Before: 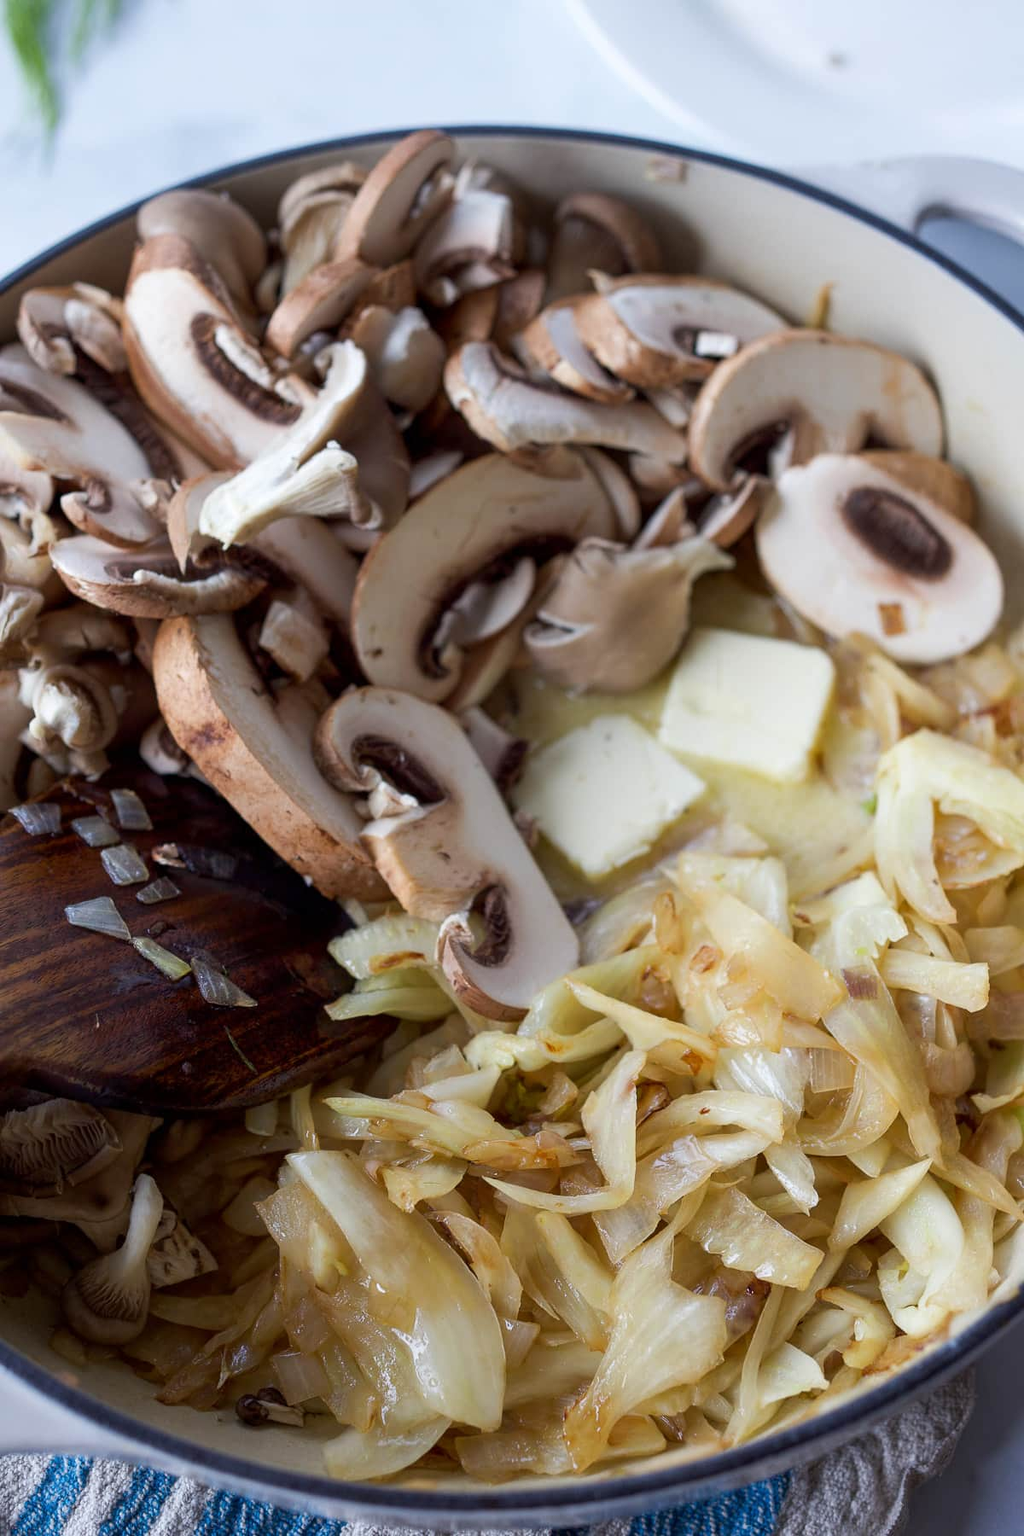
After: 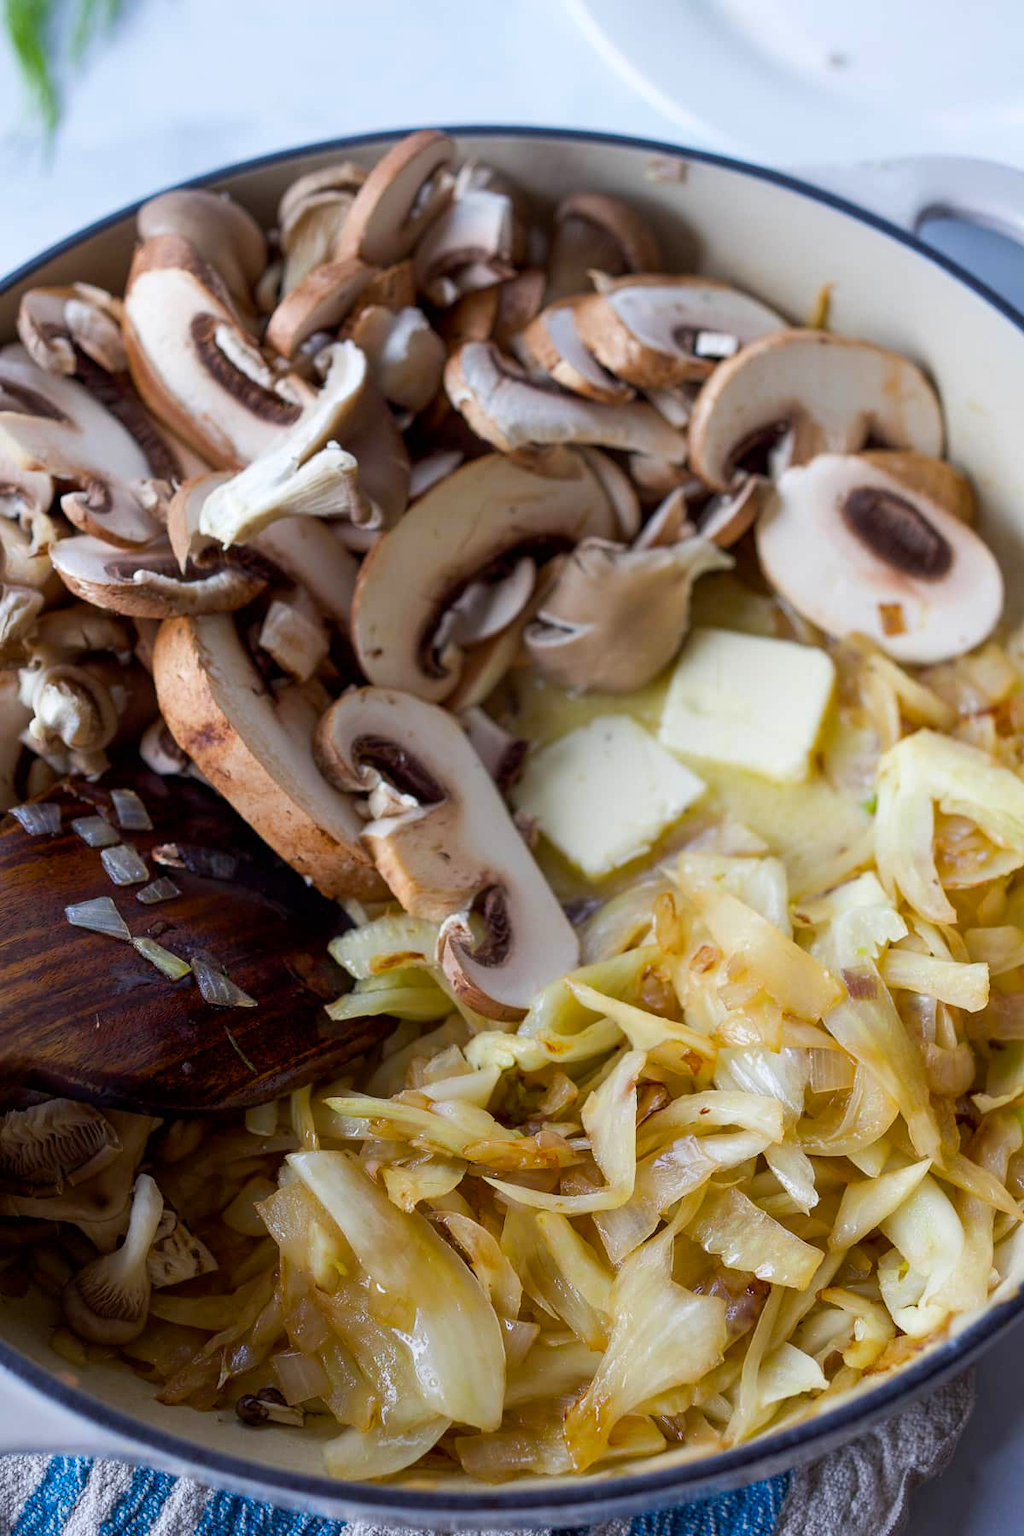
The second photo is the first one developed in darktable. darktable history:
color balance rgb: power › hue 308.98°, perceptual saturation grading › global saturation 25.835%
